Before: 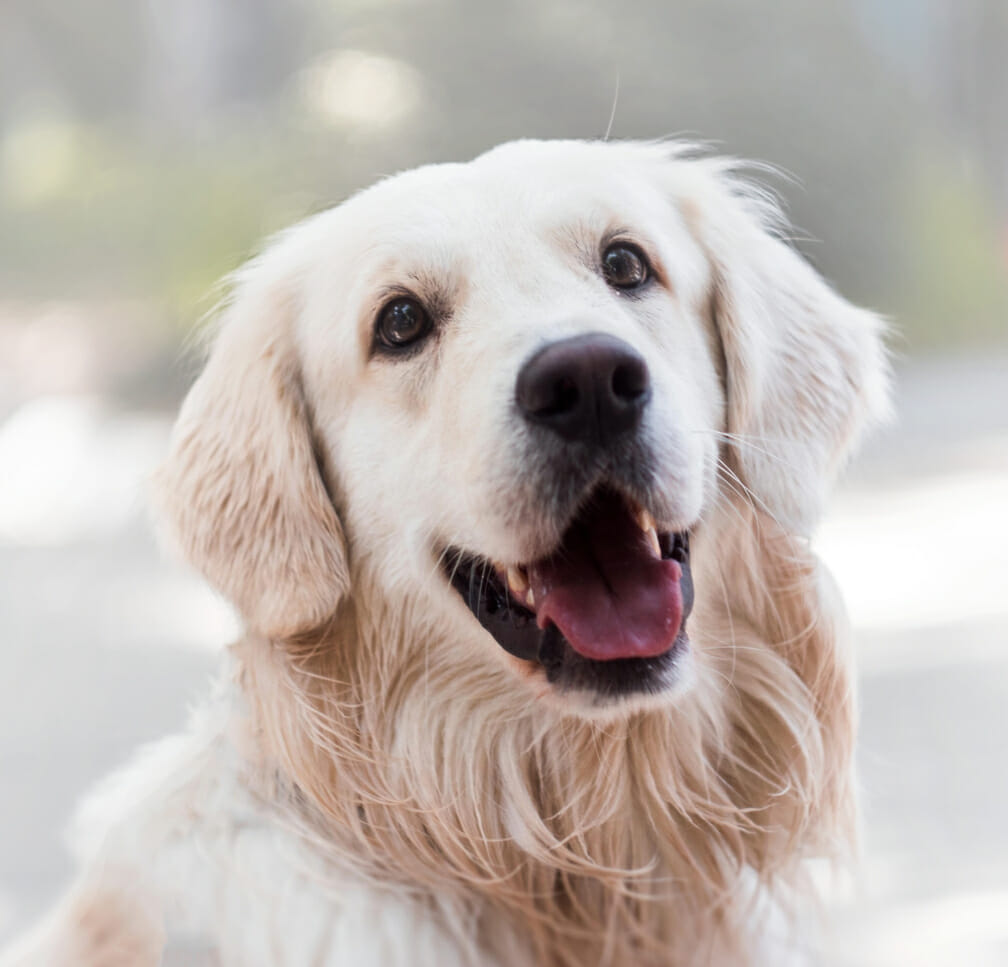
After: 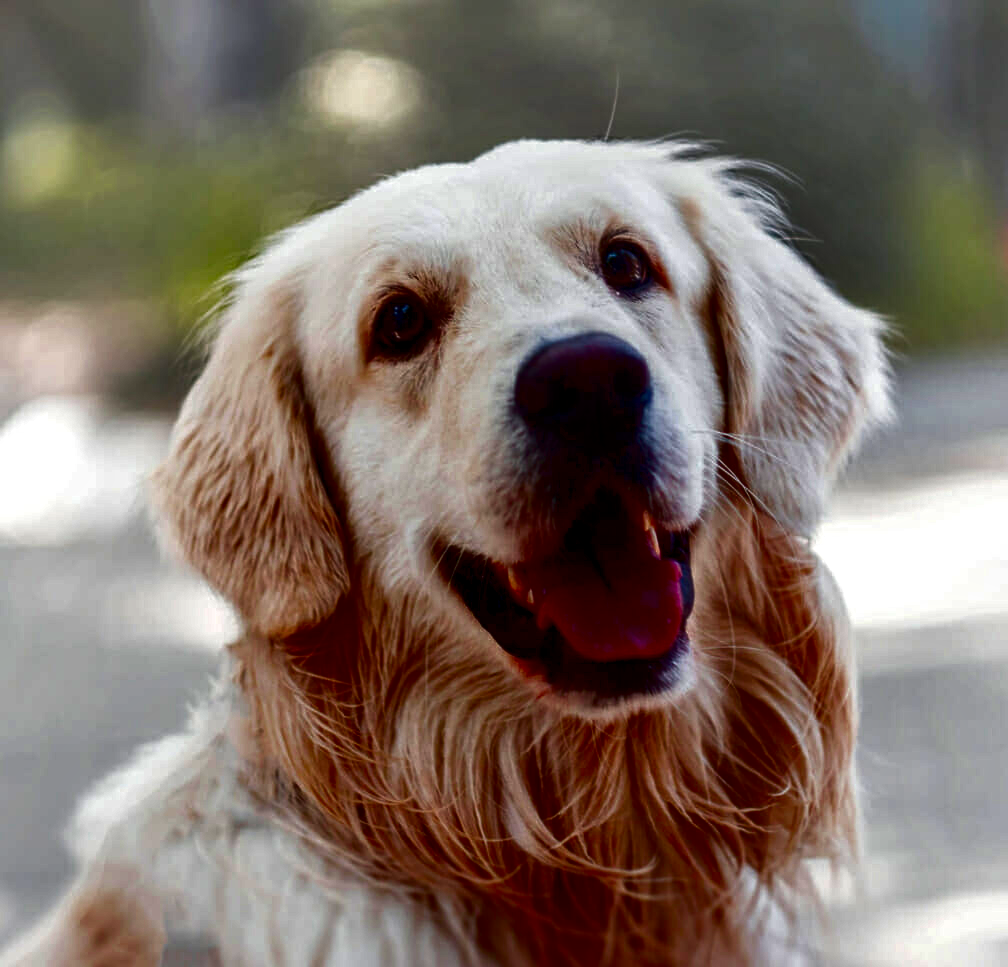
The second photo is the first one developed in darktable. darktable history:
local contrast: detail 142%
color balance rgb: power › hue 308.84°, global offset › luminance 0.254%, global offset › hue 171.67°, perceptual saturation grading › global saturation 0.481%, global vibrance 20%
contrast brightness saturation: brightness -0.983, saturation 0.994
